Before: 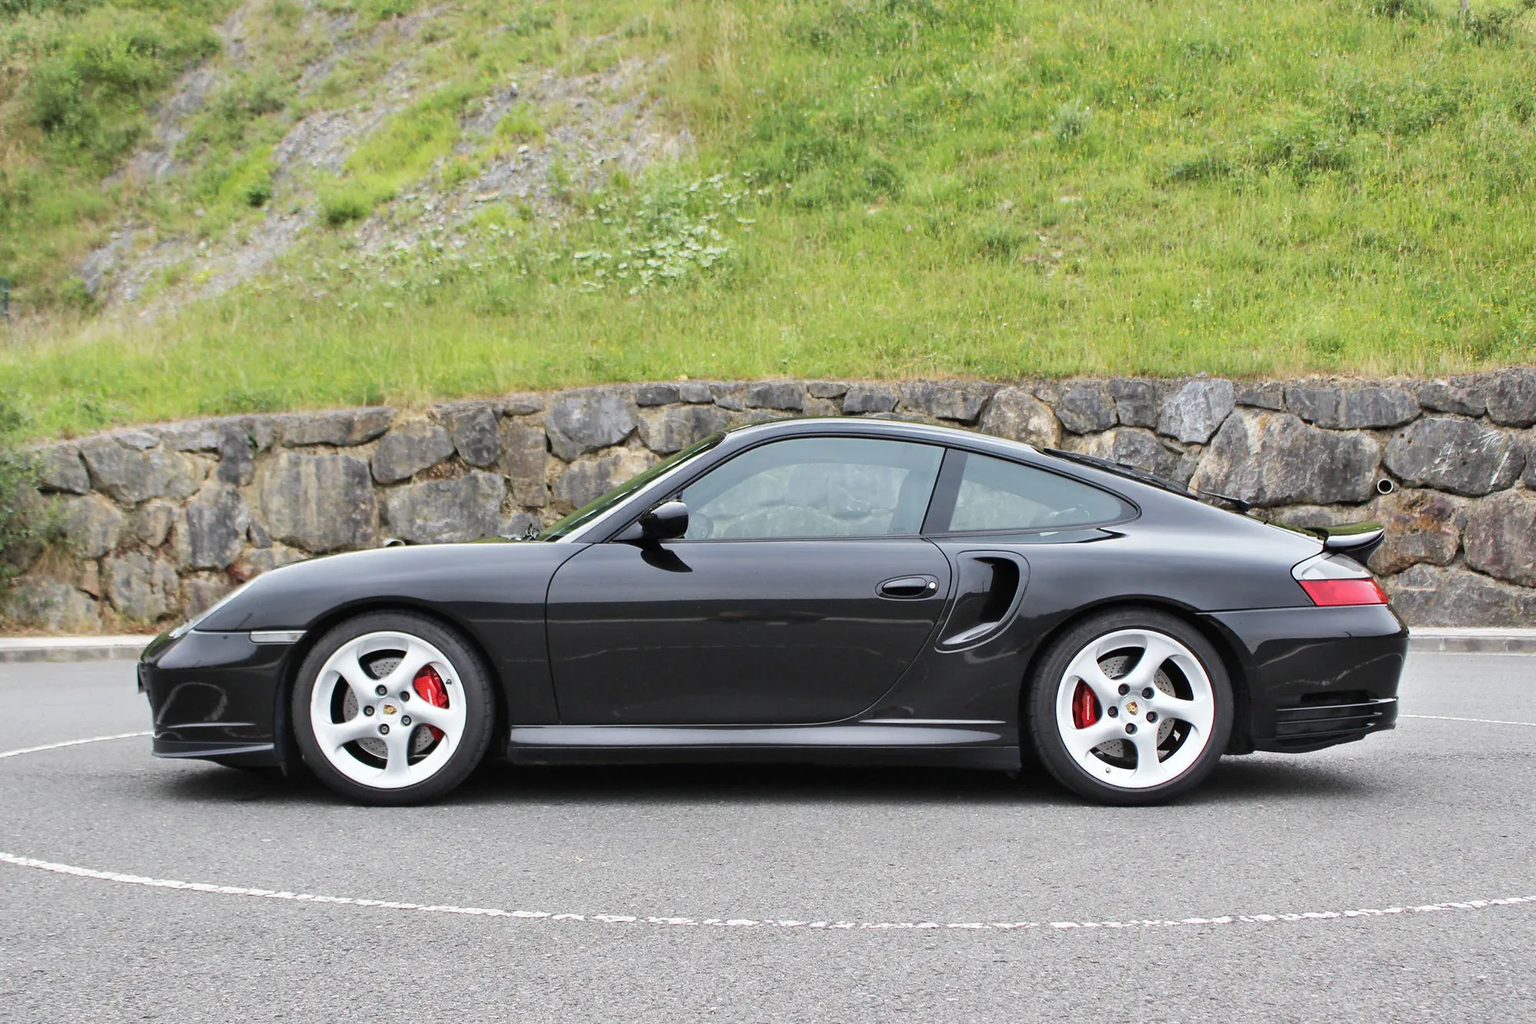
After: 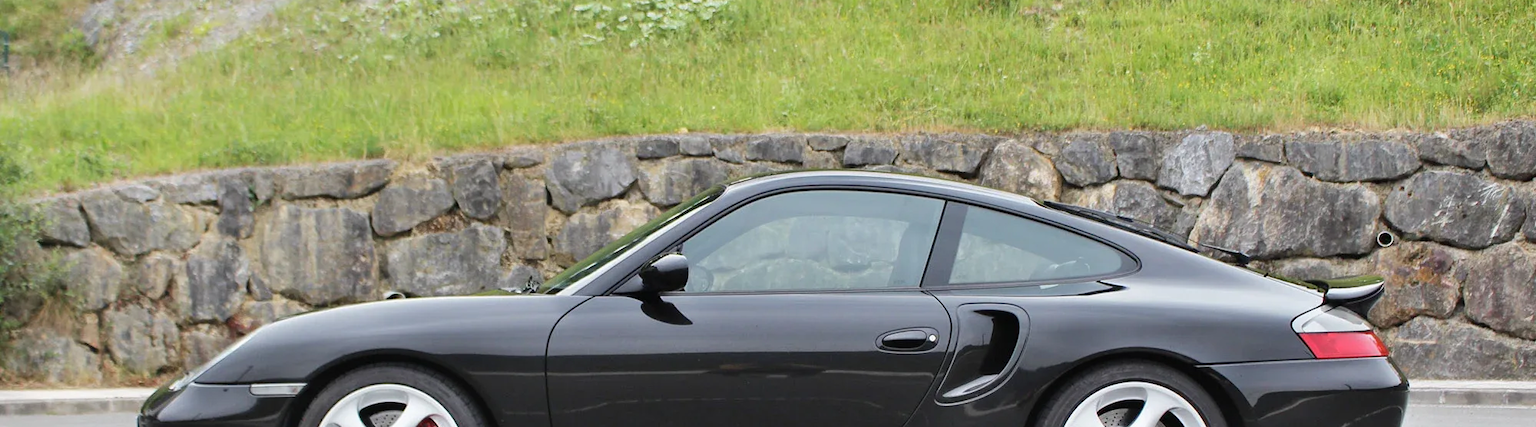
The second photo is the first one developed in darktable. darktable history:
crop and rotate: top 24.165%, bottom 33.978%
local contrast: mode bilateral grid, contrast 100, coarseness 100, detail 91%, midtone range 0.2
